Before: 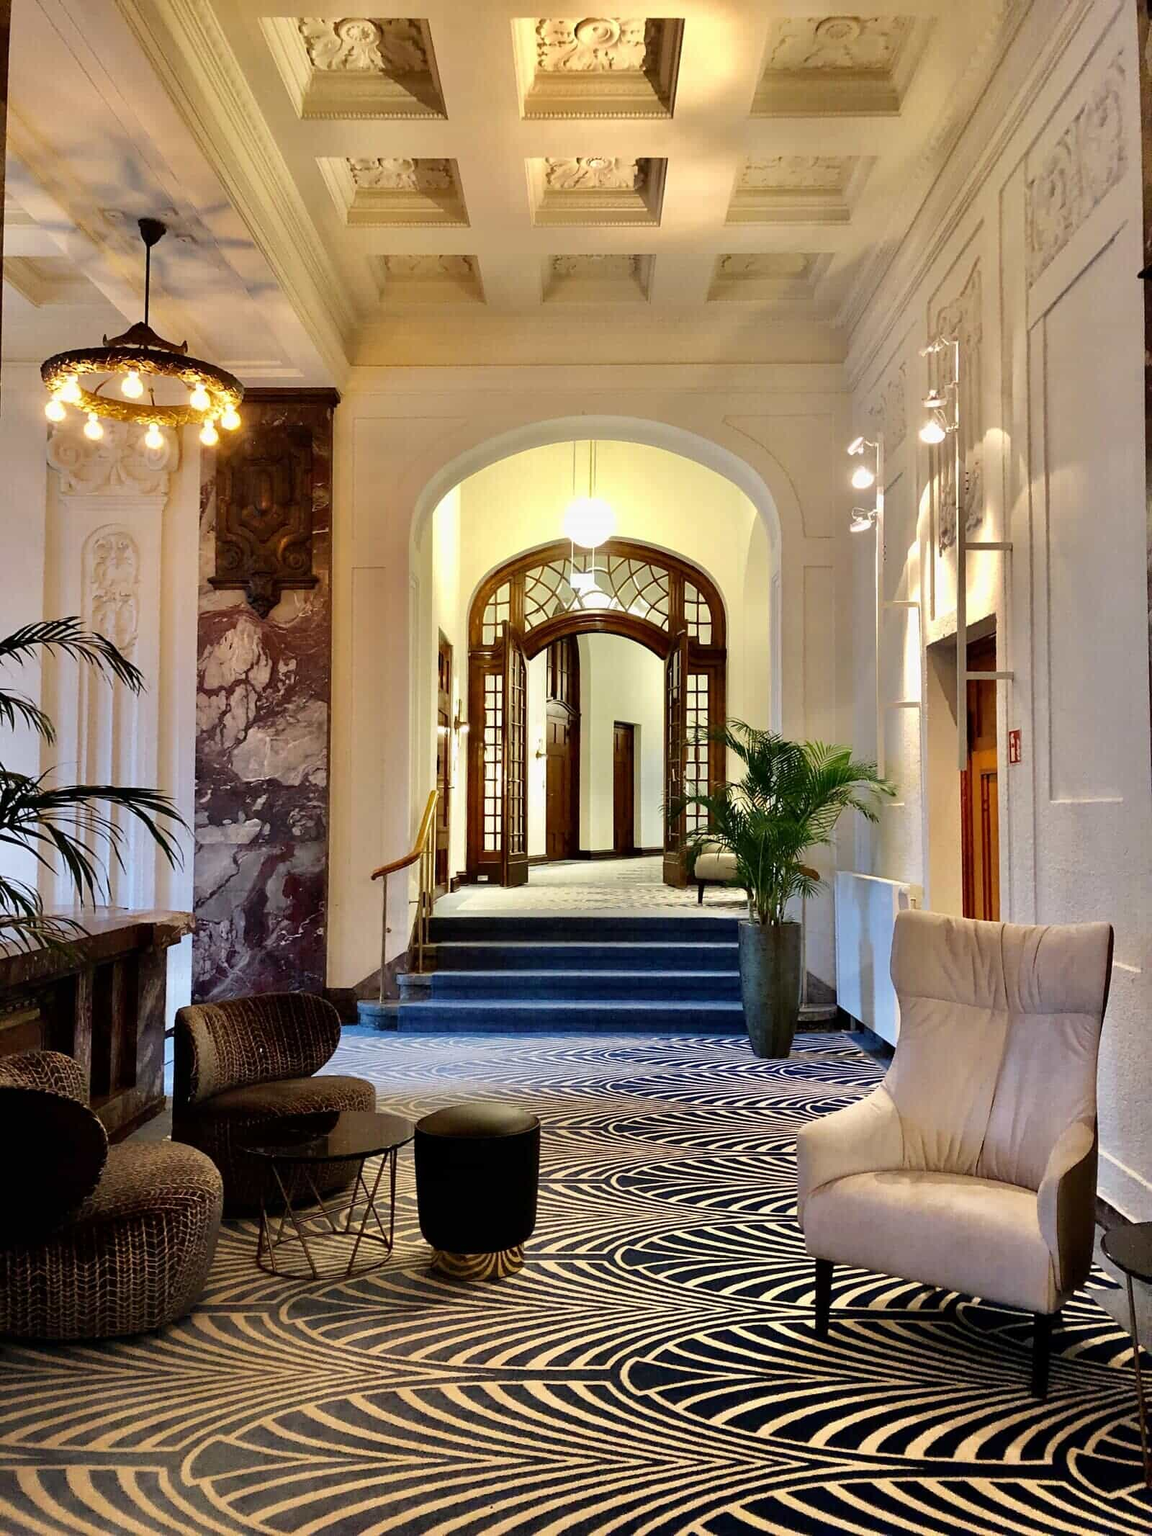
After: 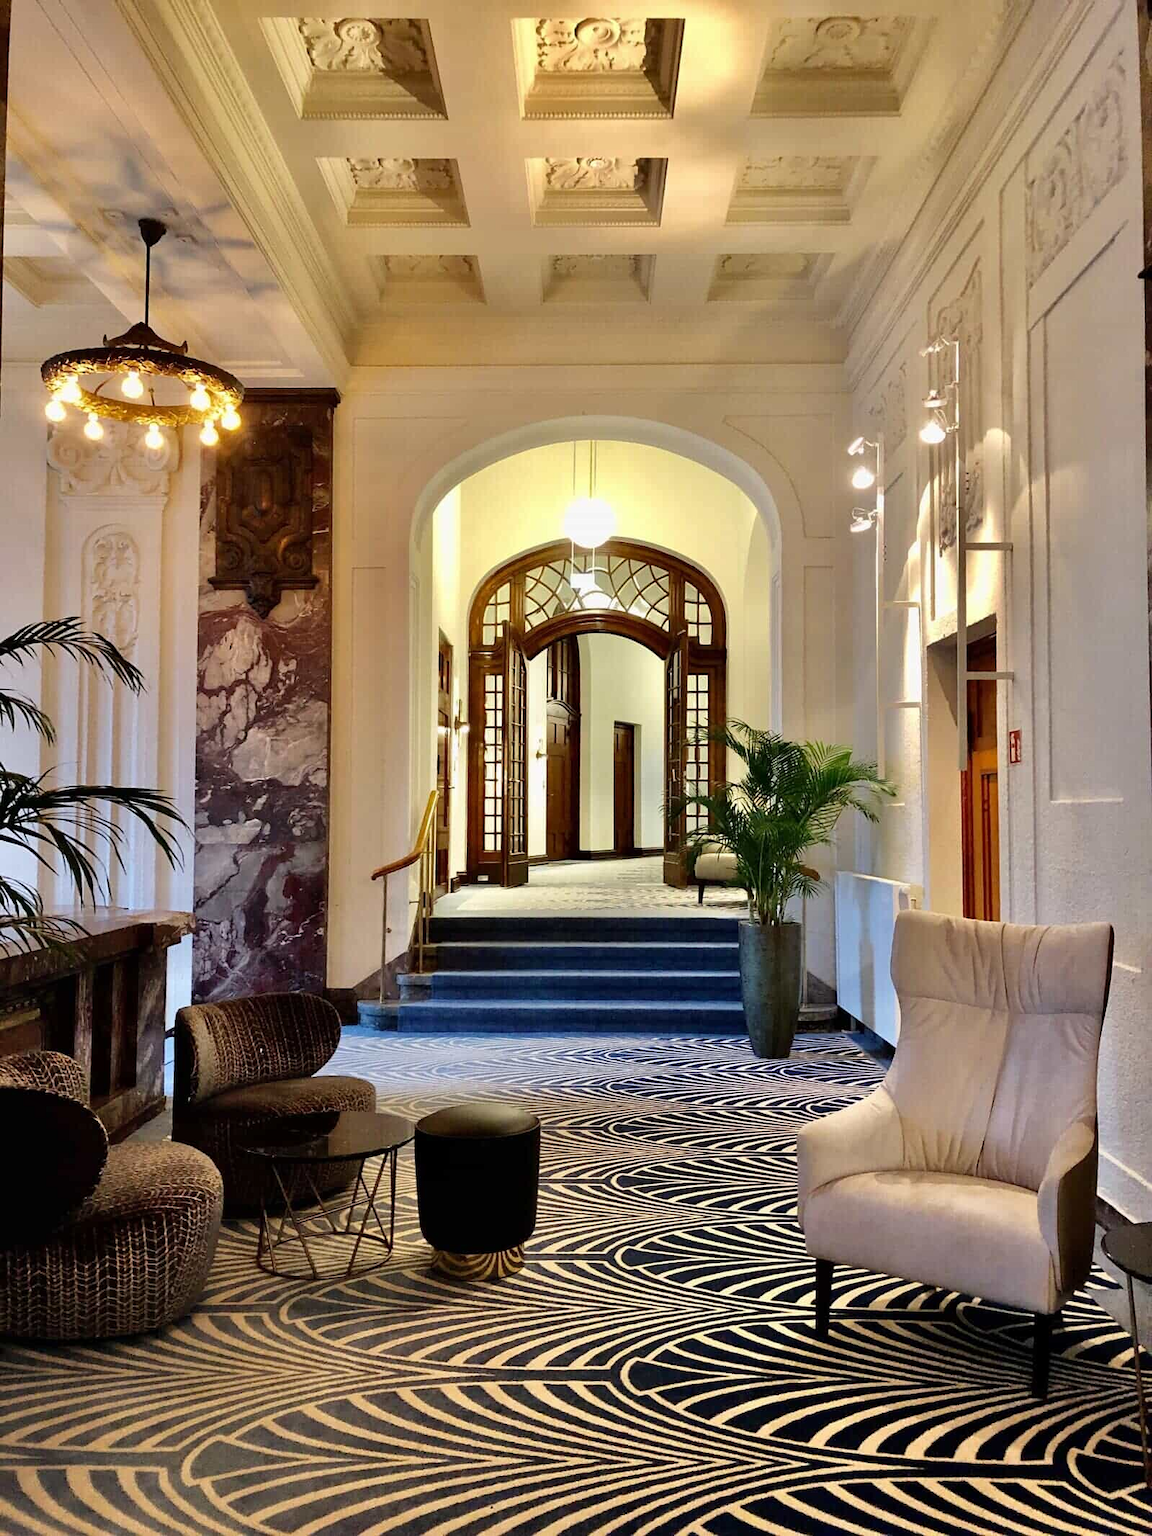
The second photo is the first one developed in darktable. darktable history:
shadows and highlights: shadows 36.23, highlights -27.67, soften with gaussian
